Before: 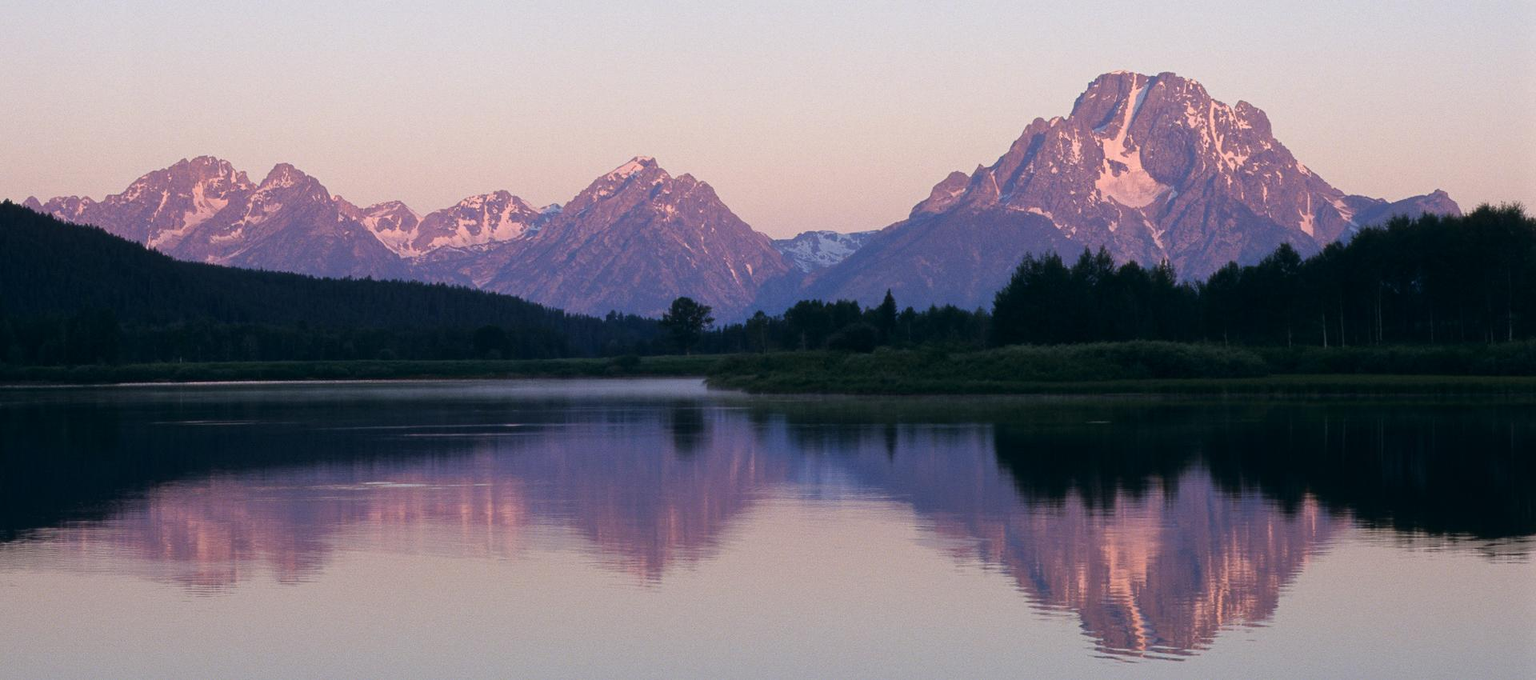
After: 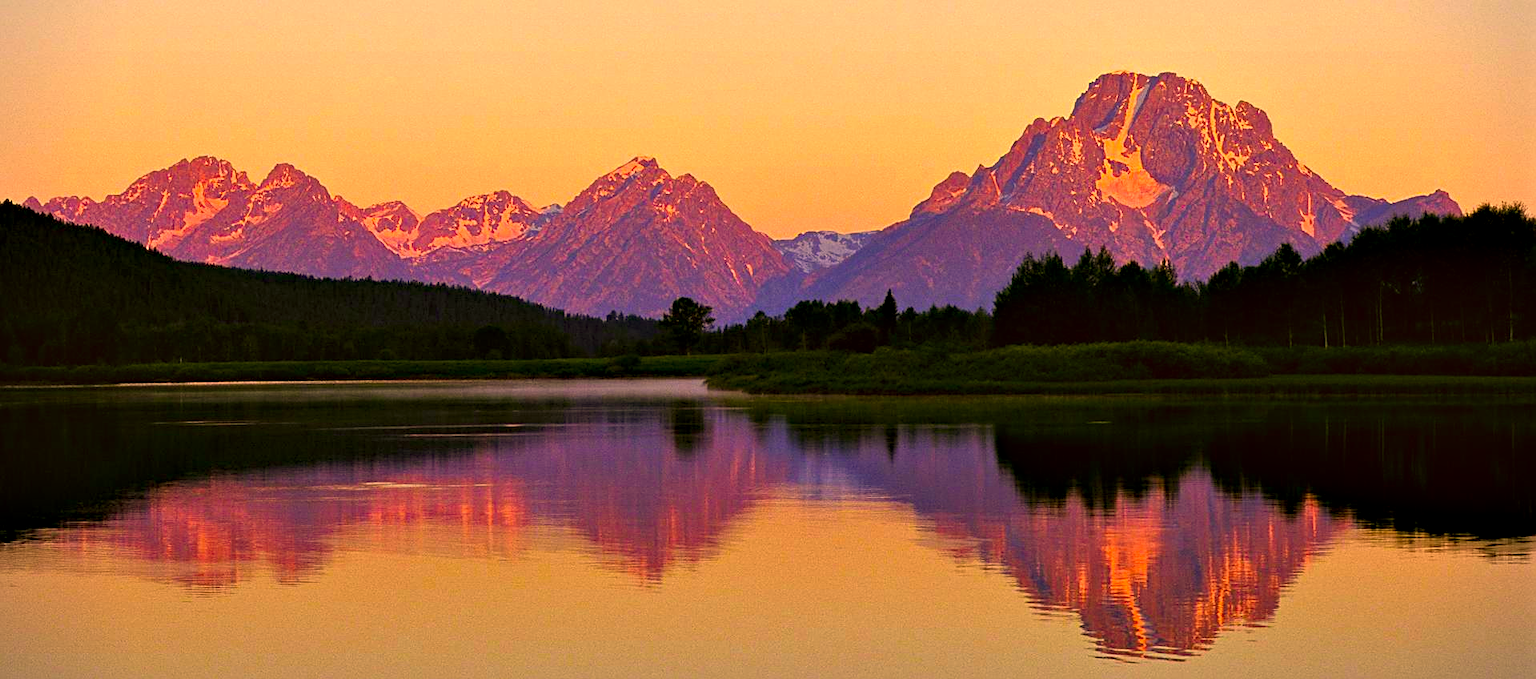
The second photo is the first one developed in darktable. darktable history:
vignetting: fall-off start 91.19%
contrast equalizer: octaves 7, y [[0.528, 0.548, 0.563, 0.562, 0.546, 0.526], [0.55 ×6], [0 ×6], [0 ×6], [0 ×6]]
haze removal: compatibility mode true, adaptive false
color correction: highlights a* 10.44, highlights b* 30.04, shadows a* 2.73, shadows b* 17.51, saturation 1.72
sharpen: on, module defaults
